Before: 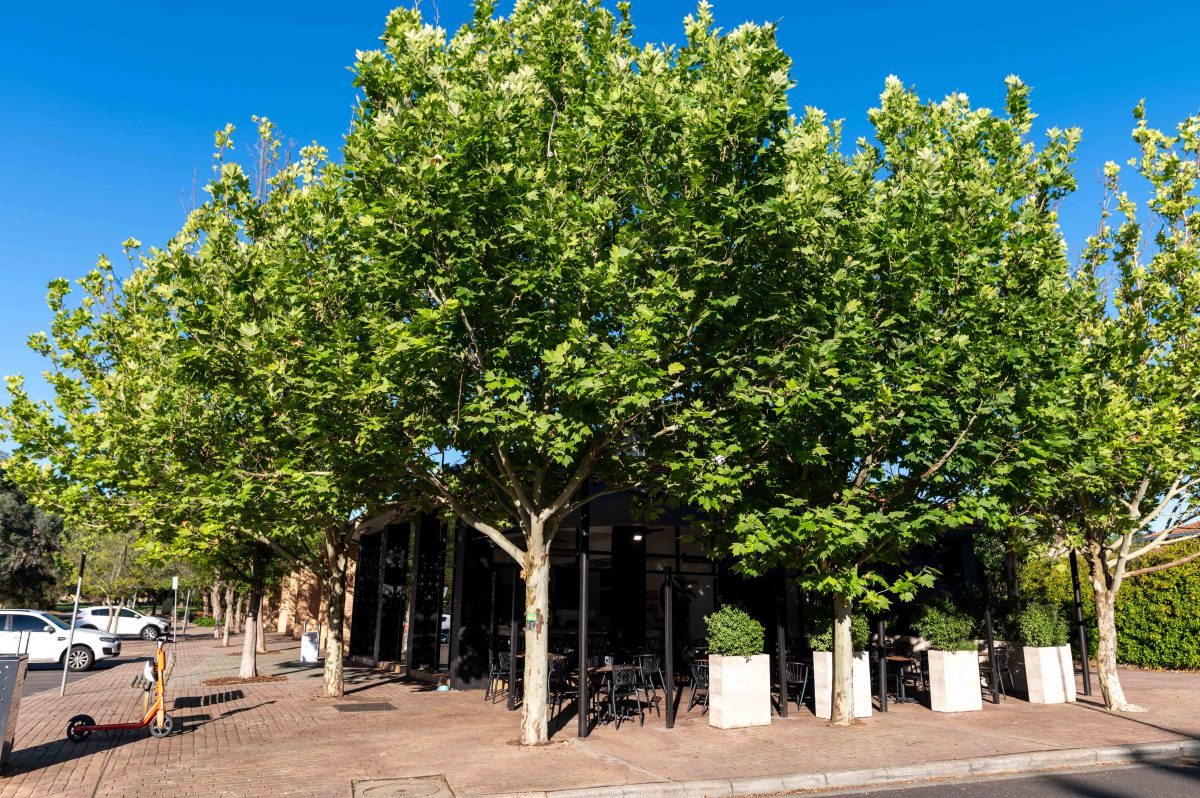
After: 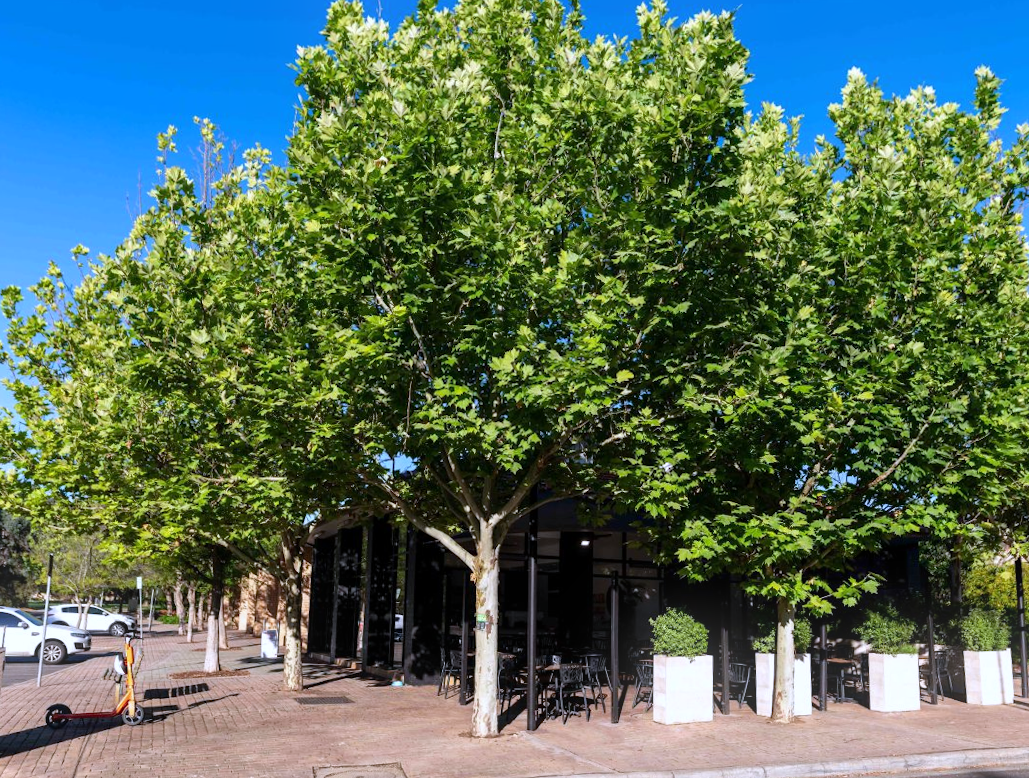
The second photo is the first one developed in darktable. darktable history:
crop and rotate: left 1.088%, right 8.807%
white balance: red 0.967, blue 1.119, emerald 0.756
bloom: size 9%, threshold 100%, strength 7%
rotate and perspective: rotation 0.074°, lens shift (vertical) 0.096, lens shift (horizontal) -0.041, crop left 0.043, crop right 0.952, crop top 0.024, crop bottom 0.979
